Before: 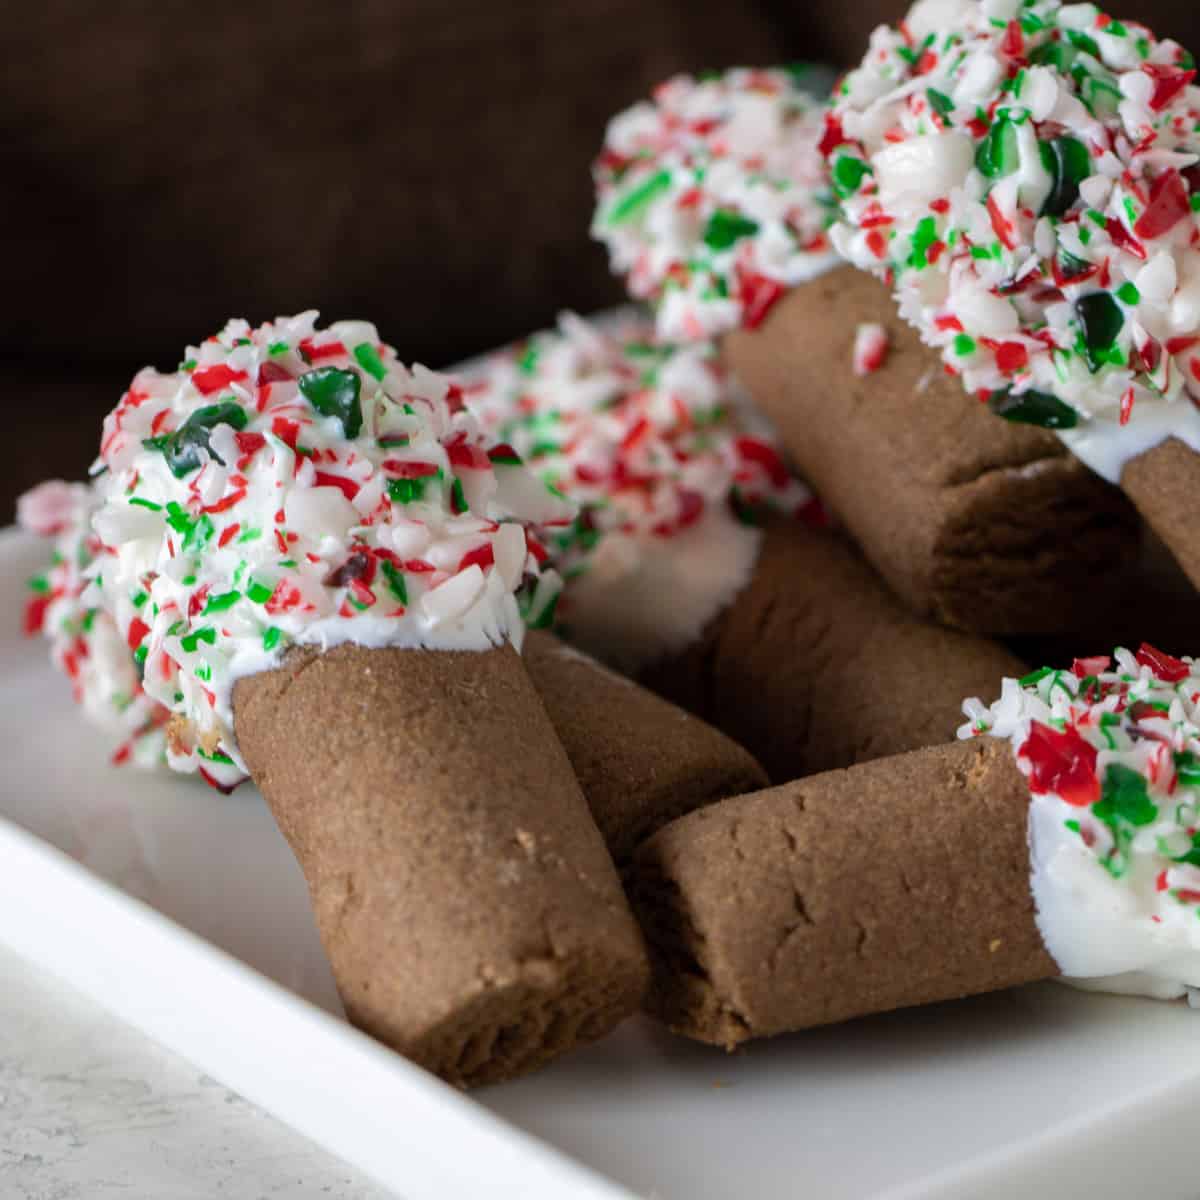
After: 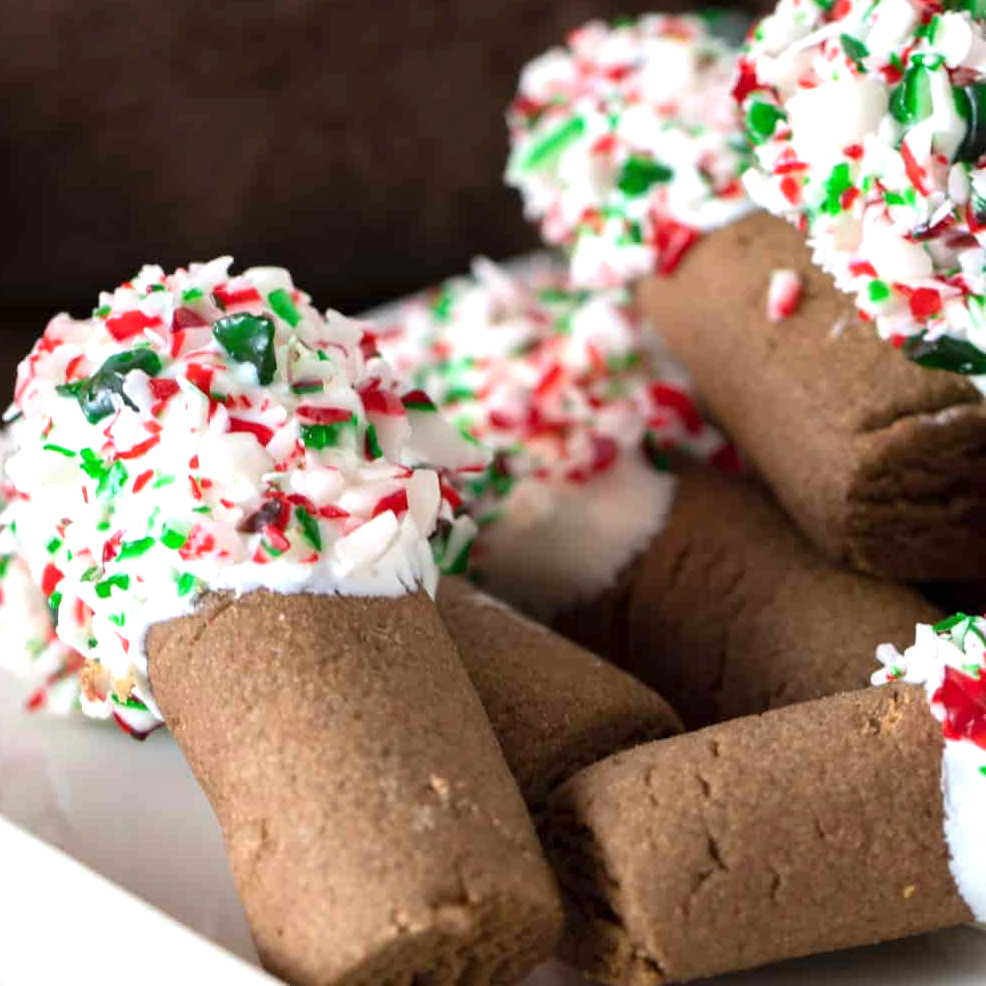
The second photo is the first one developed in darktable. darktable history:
exposure: exposure 0.785 EV, compensate highlight preservation false
crop and rotate: left 7.196%, top 4.574%, right 10.605%, bottom 13.178%
